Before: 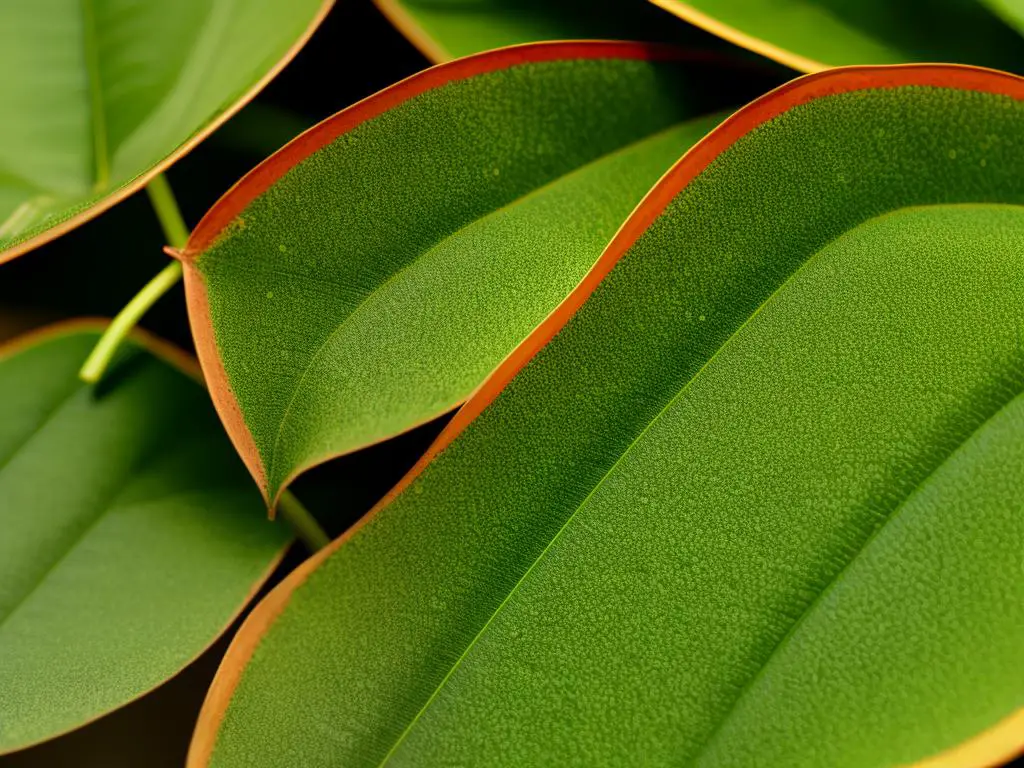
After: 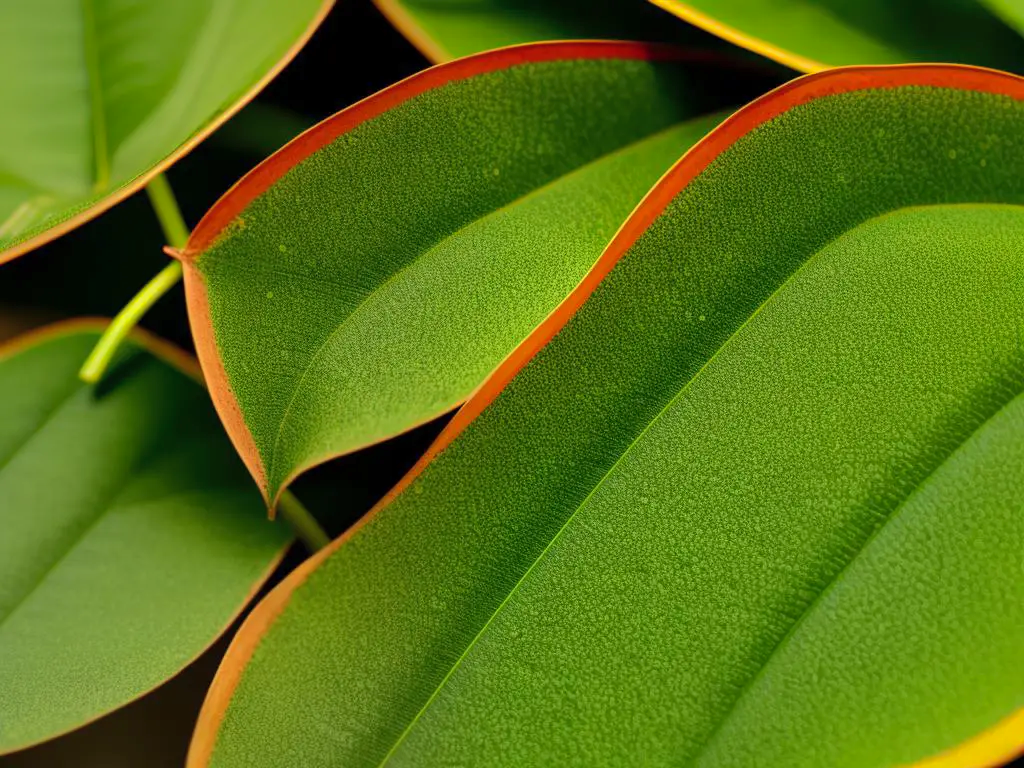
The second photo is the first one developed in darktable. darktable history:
shadows and highlights: shadows 40, highlights -60
levels: mode automatic
